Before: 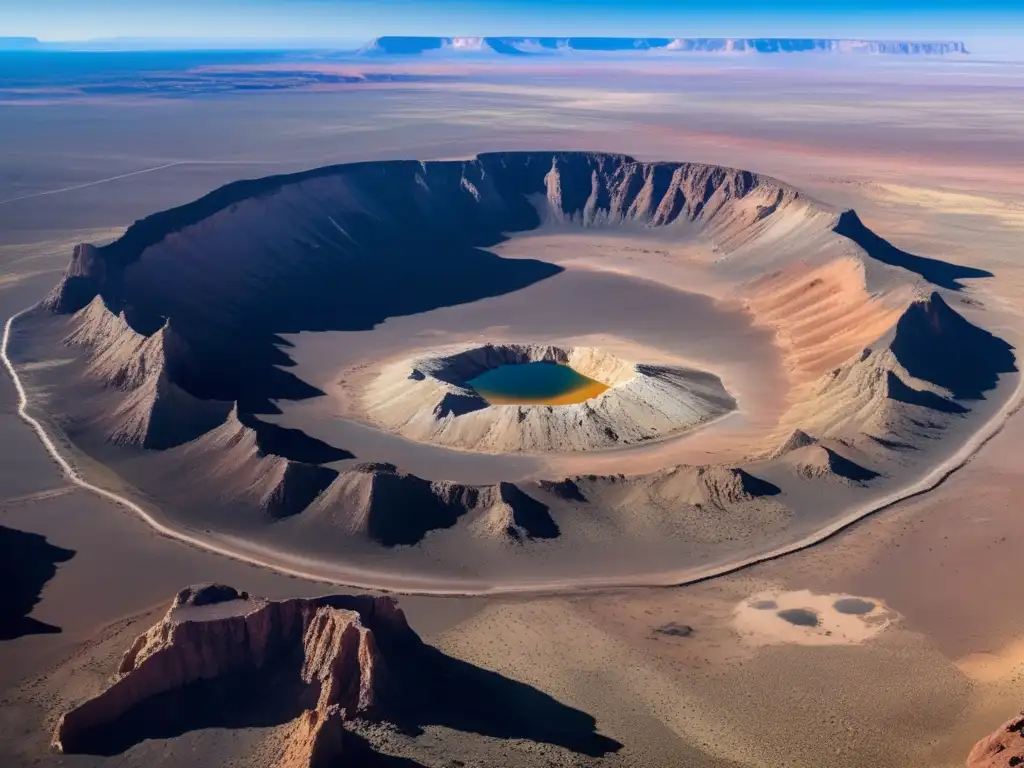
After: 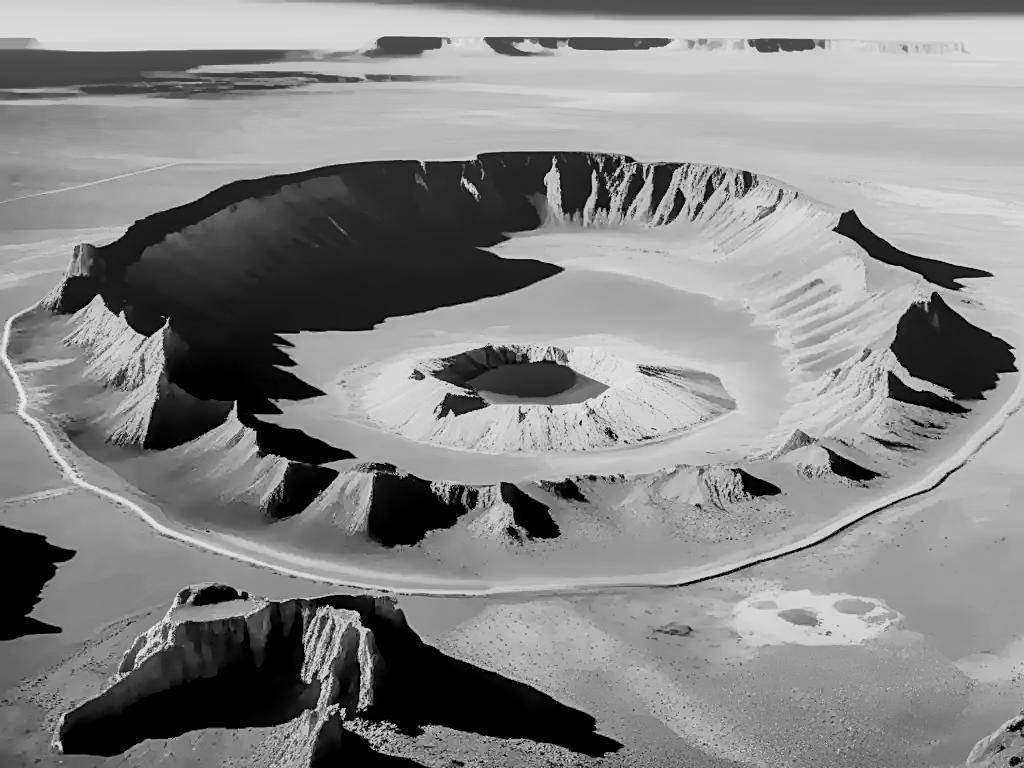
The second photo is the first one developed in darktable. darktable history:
denoise (profiled): patch size 2, strength 1.125, preserve shadows 1.03, bias correction -0.346, scattering 0.272, a [-1, 0, 0], b [0, 0, 0], compensate highlight preservation false
filmic rgb: black relative exposure -7.15 EV, white relative exposure 5.36 EV, hardness 3.02, color science v6 (2022)
highlight reconstruction: iterations 1, diameter of reconstruction 64 px
lens correction: scale 1, crop 1, focal 35, aperture 14, distance 1000, camera "Canon EOS RP", lens "Canon RF 35mm F1.8 MACRO IS STM"
raw denoise: x [[0, 0.25, 0.5, 0.75, 1] ×4]
sharpen: on, module defaults
white balance: red 2.217, blue 1.523
exposure "magic lantern defaults": compensate highlight preservation false
local contrast: detail 130%
color balance rgb: linear chroma grading › global chroma 15%, perceptual saturation grading › global saturation 30%
color zones: curves: ch0 [(0.002, 0.593) (0.143, 0.417) (0.285, 0.541) (0.455, 0.289) (0.608, 0.327) (0.727, 0.283) (0.869, 0.571) (1, 0.603)]; ch1 [(0, 0) (0.143, 0) (0.286, 0) (0.429, 0) (0.571, 0) (0.714, 0) (0.857, 0)]
